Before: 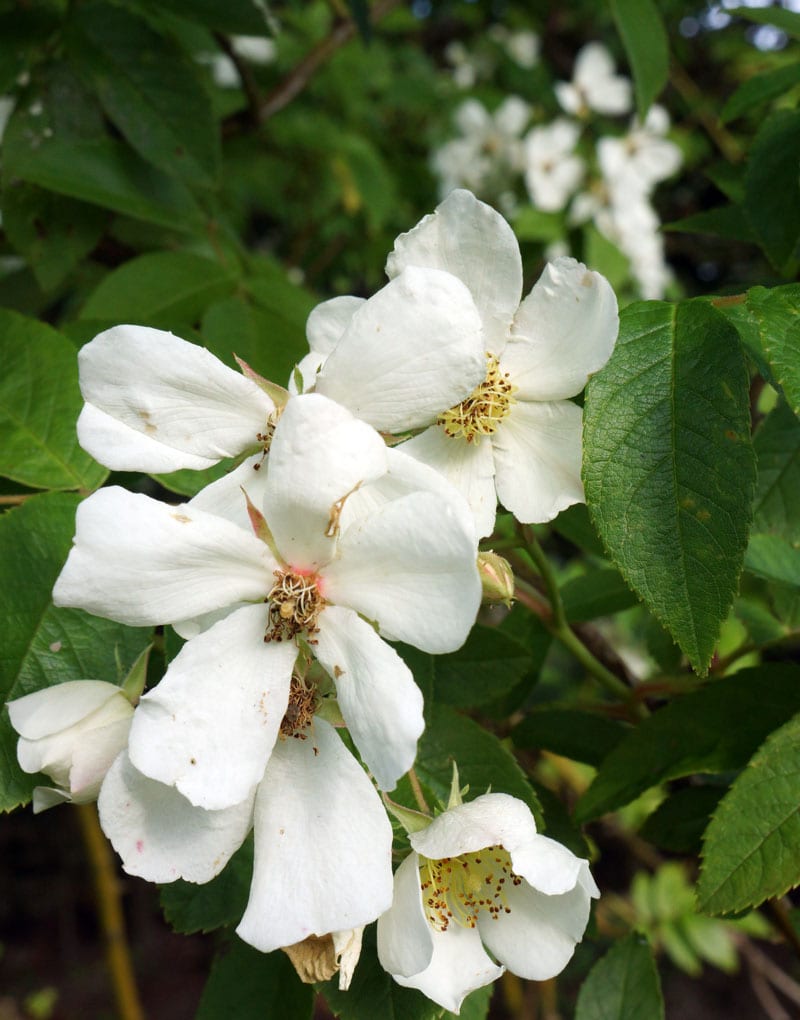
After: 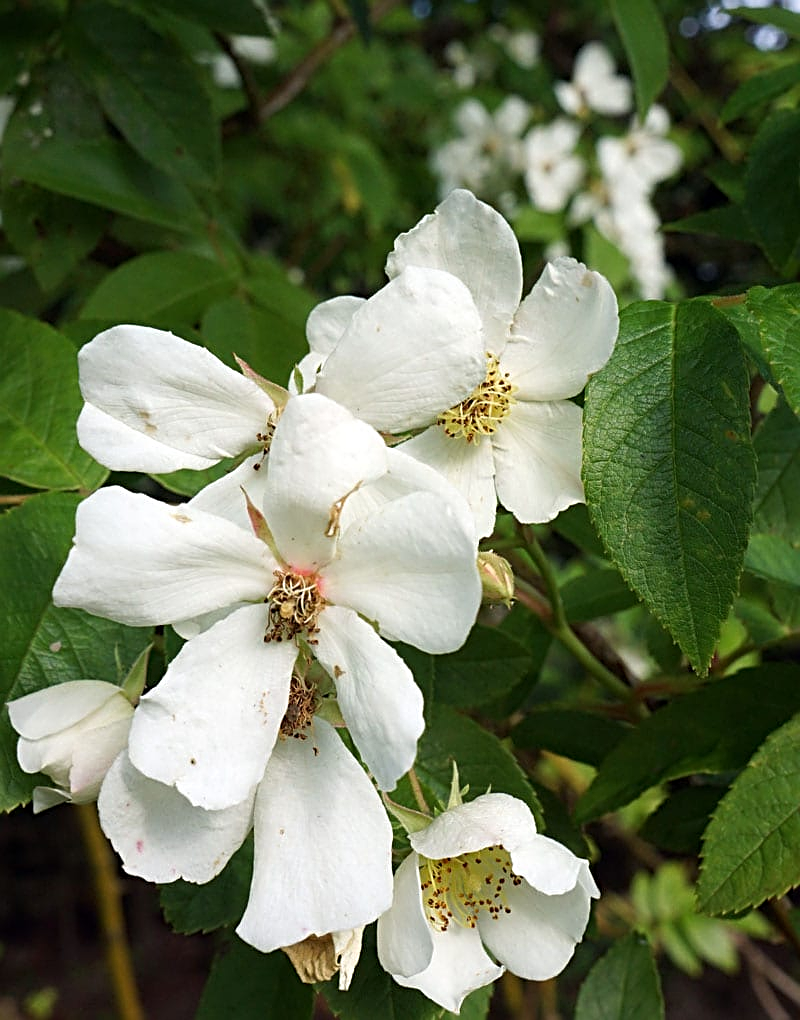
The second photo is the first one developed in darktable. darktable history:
sharpen: radius 2.688, amount 0.677
